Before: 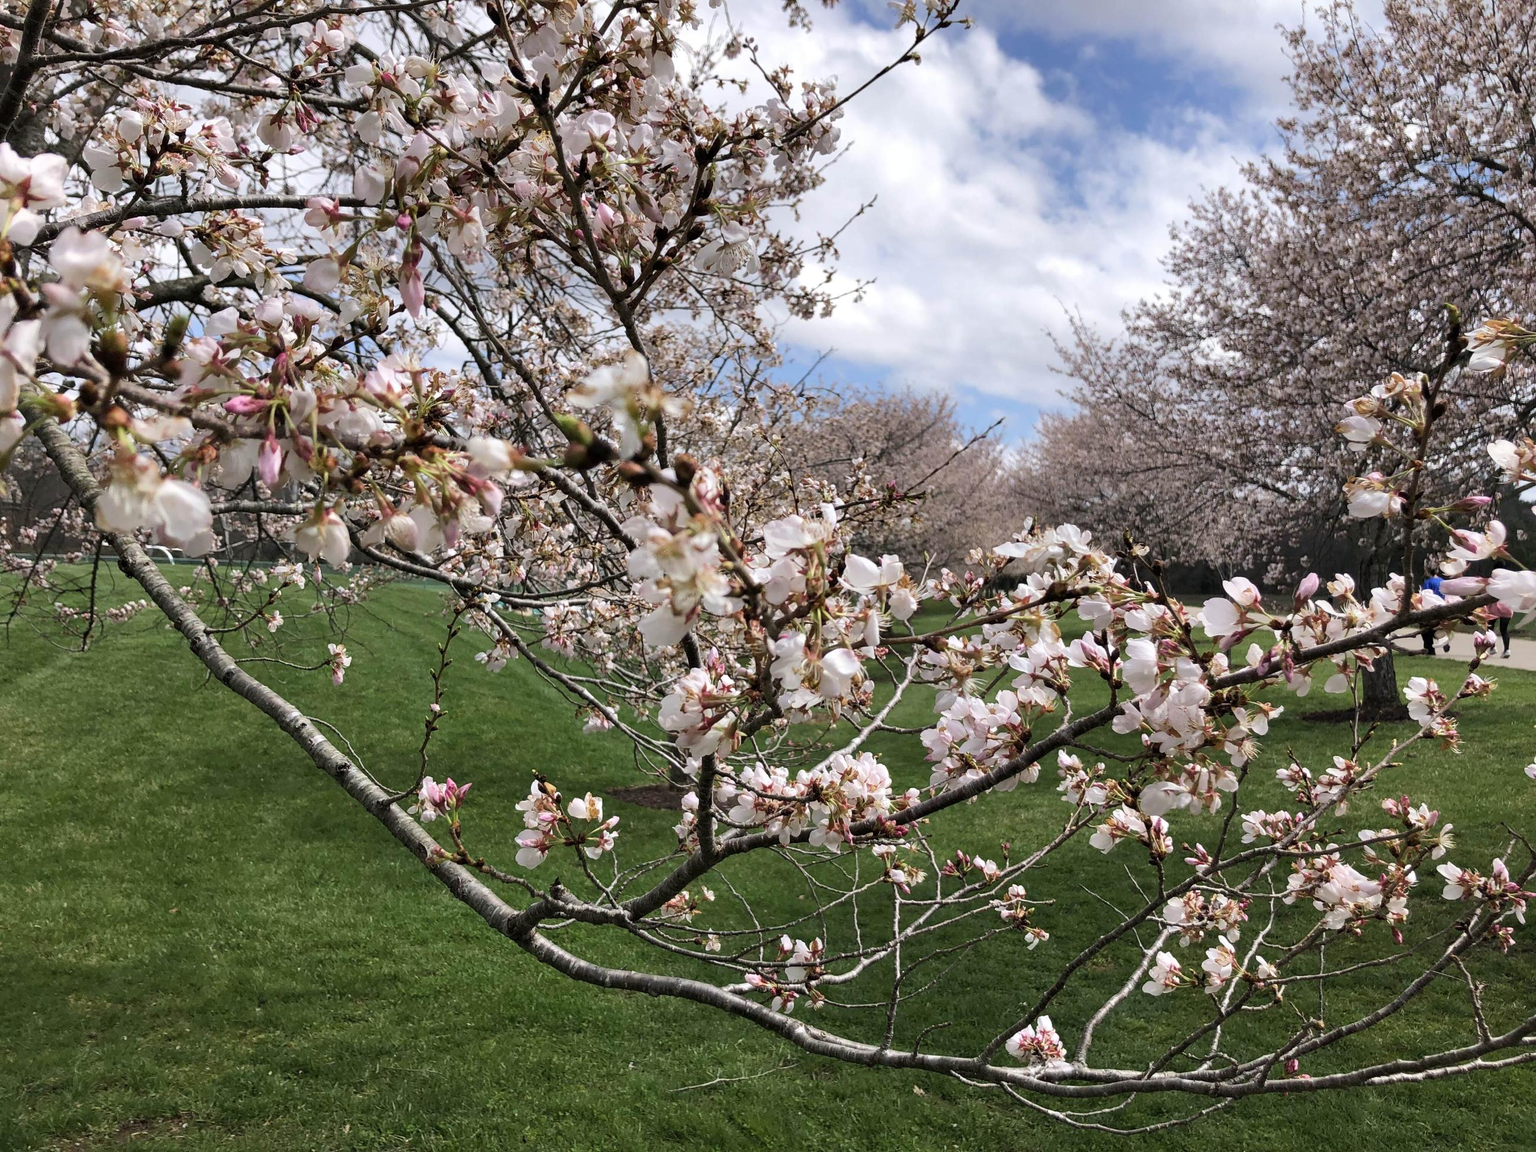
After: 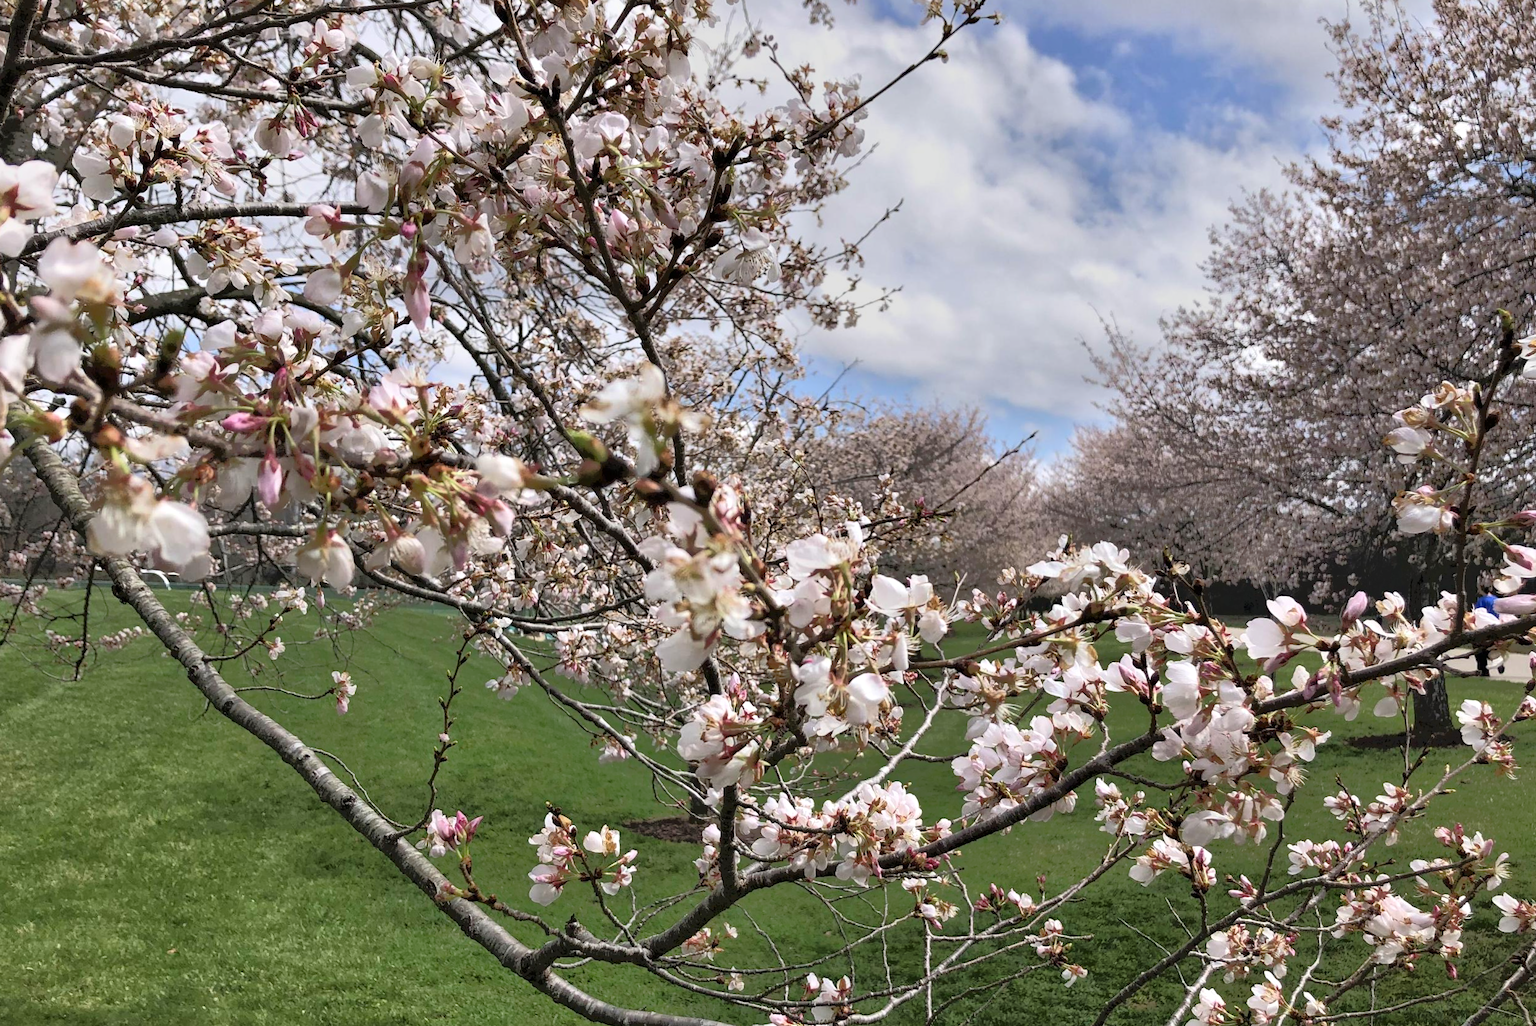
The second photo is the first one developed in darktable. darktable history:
contrast brightness saturation: contrast 0.102, brightness 0.017, saturation 0.021
crop and rotate: angle 0.328°, left 0.379%, right 3.234%, bottom 14.073%
tone equalizer: -7 EV -0.634 EV, -6 EV 1.03 EV, -5 EV -0.426 EV, -4 EV 0.435 EV, -3 EV 0.44 EV, -2 EV 0.133 EV, -1 EV -0.149 EV, +0 EV -0.402 EV
